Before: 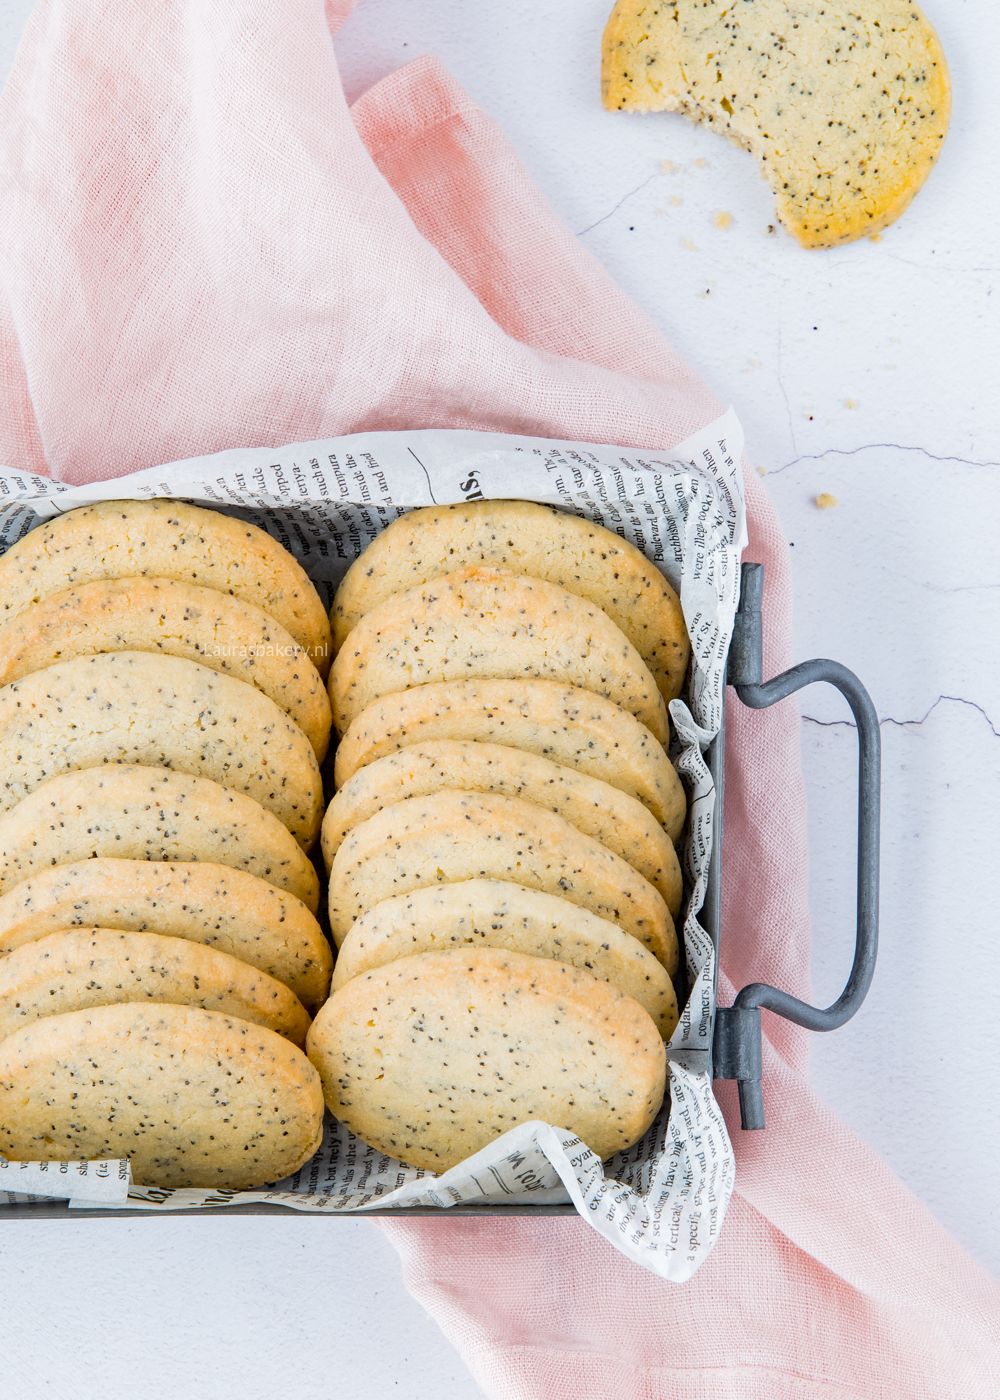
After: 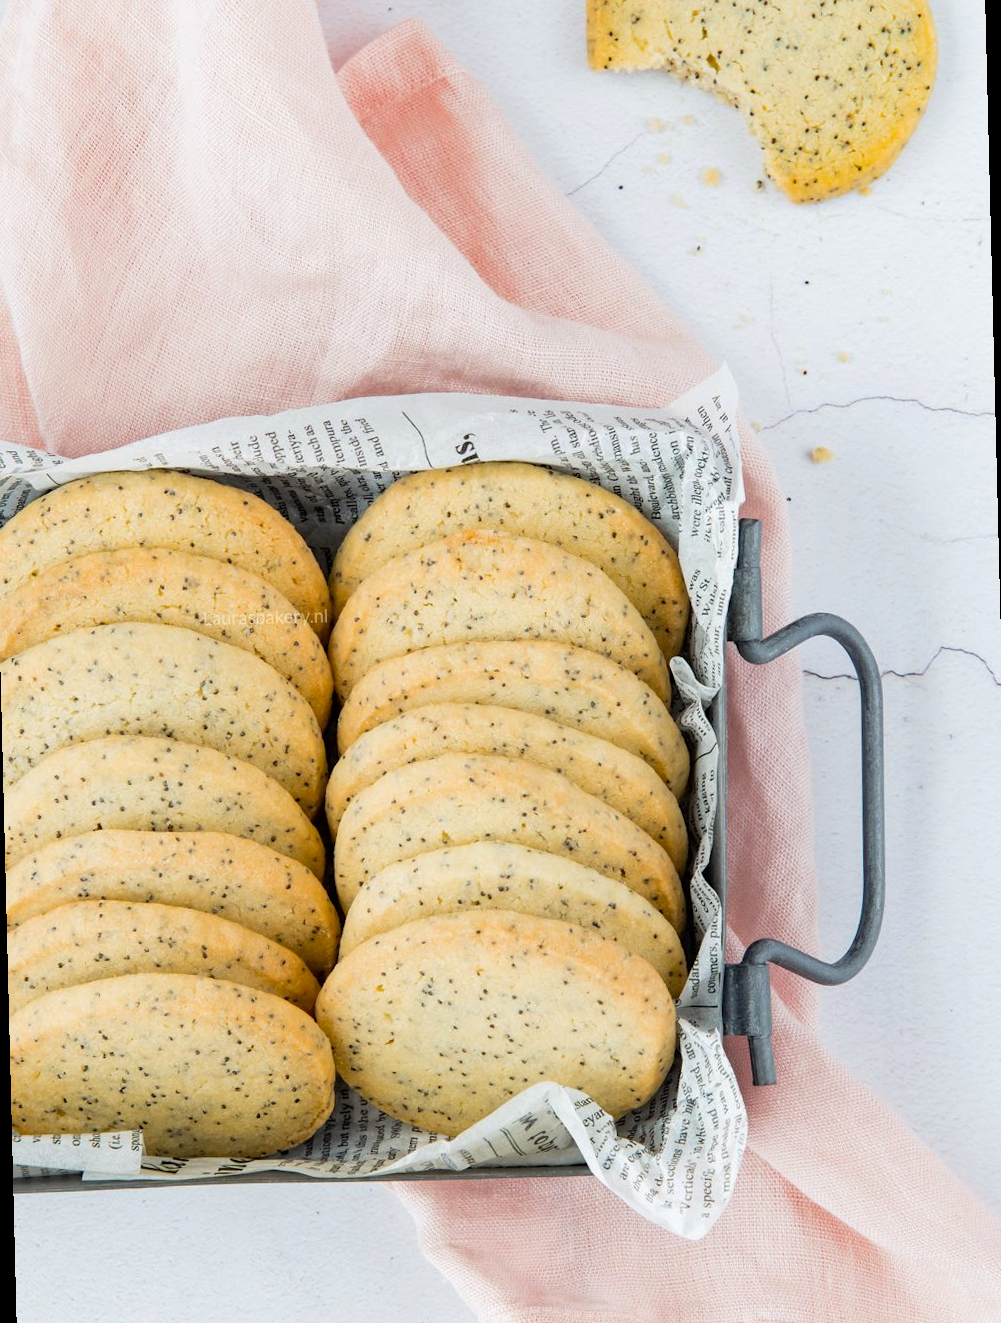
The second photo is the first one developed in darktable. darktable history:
rgb curve: curves: ch2 [(0, 0) (0.567, 0.512) (1, 1)], mode RGB, independent channels
rotate and perspective: rotation -1.42°, crop left 0.016, crop right 0.984, crop top 0.035, crop bottom 0.965
